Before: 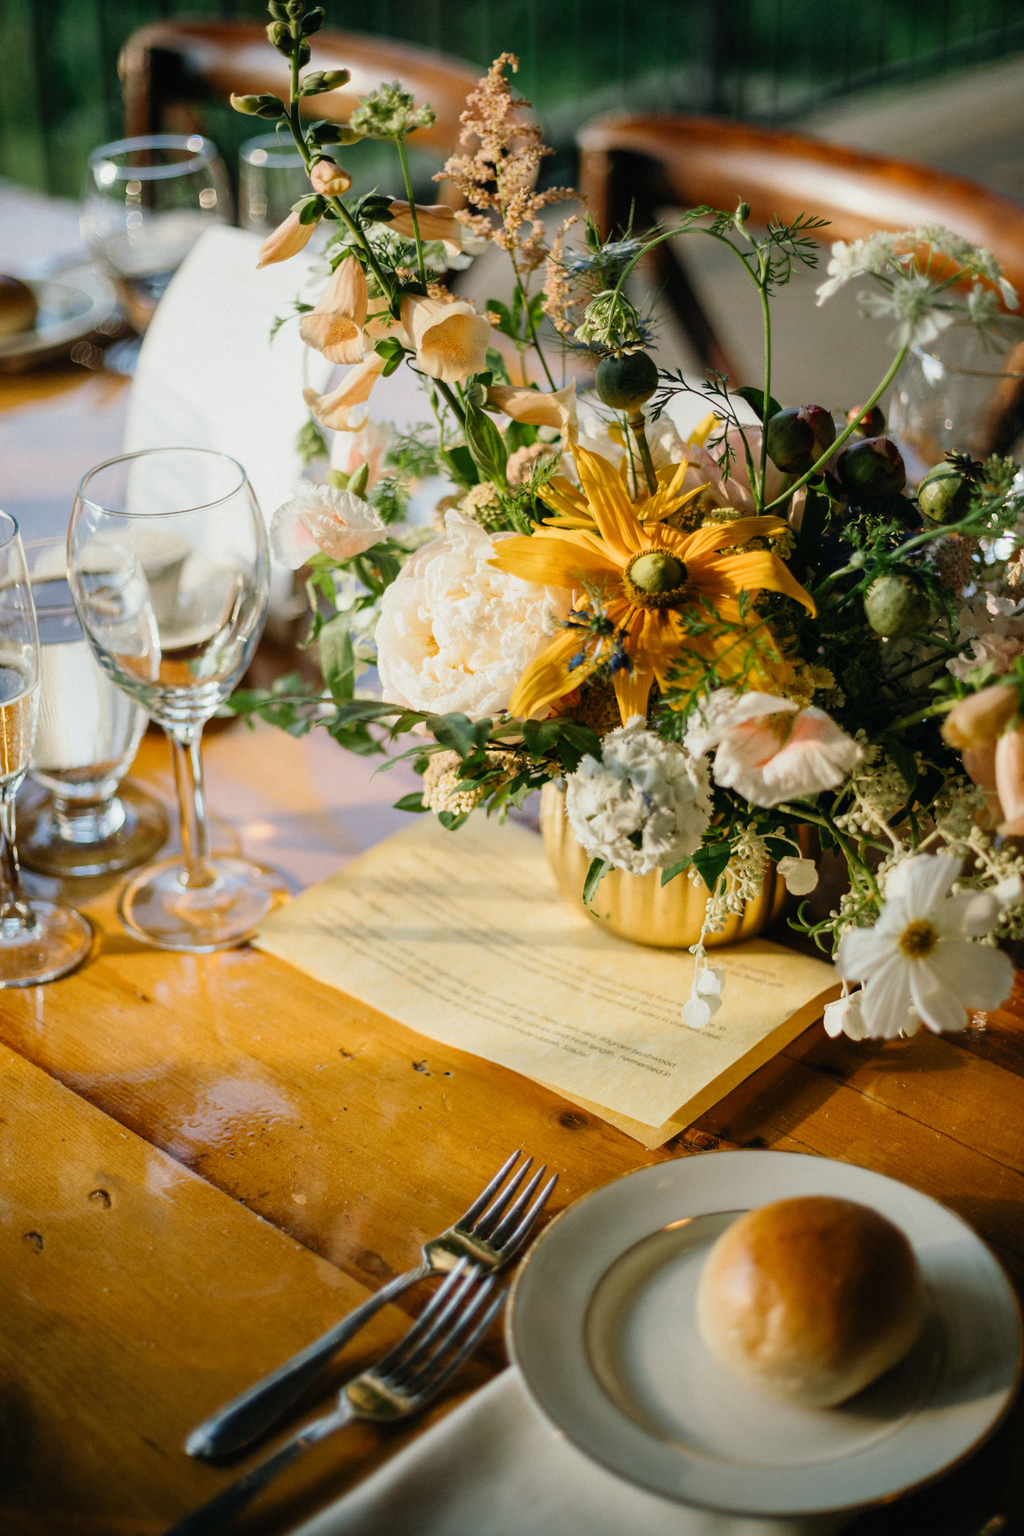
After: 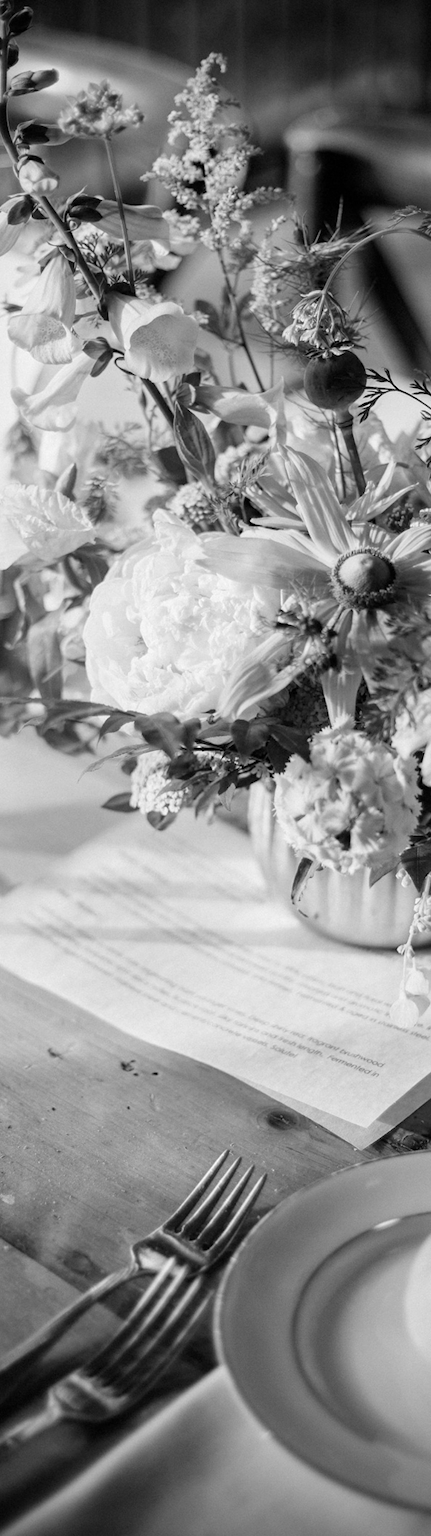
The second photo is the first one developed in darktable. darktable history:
vignetting: on, module defaults
monochrome: a 26.22, b 42.67, size 0.8
crop: left 28.583%, right 29.231%
exposure: black level correction 0.001, exposure 0.3 EV, compensate highlight preservation false
